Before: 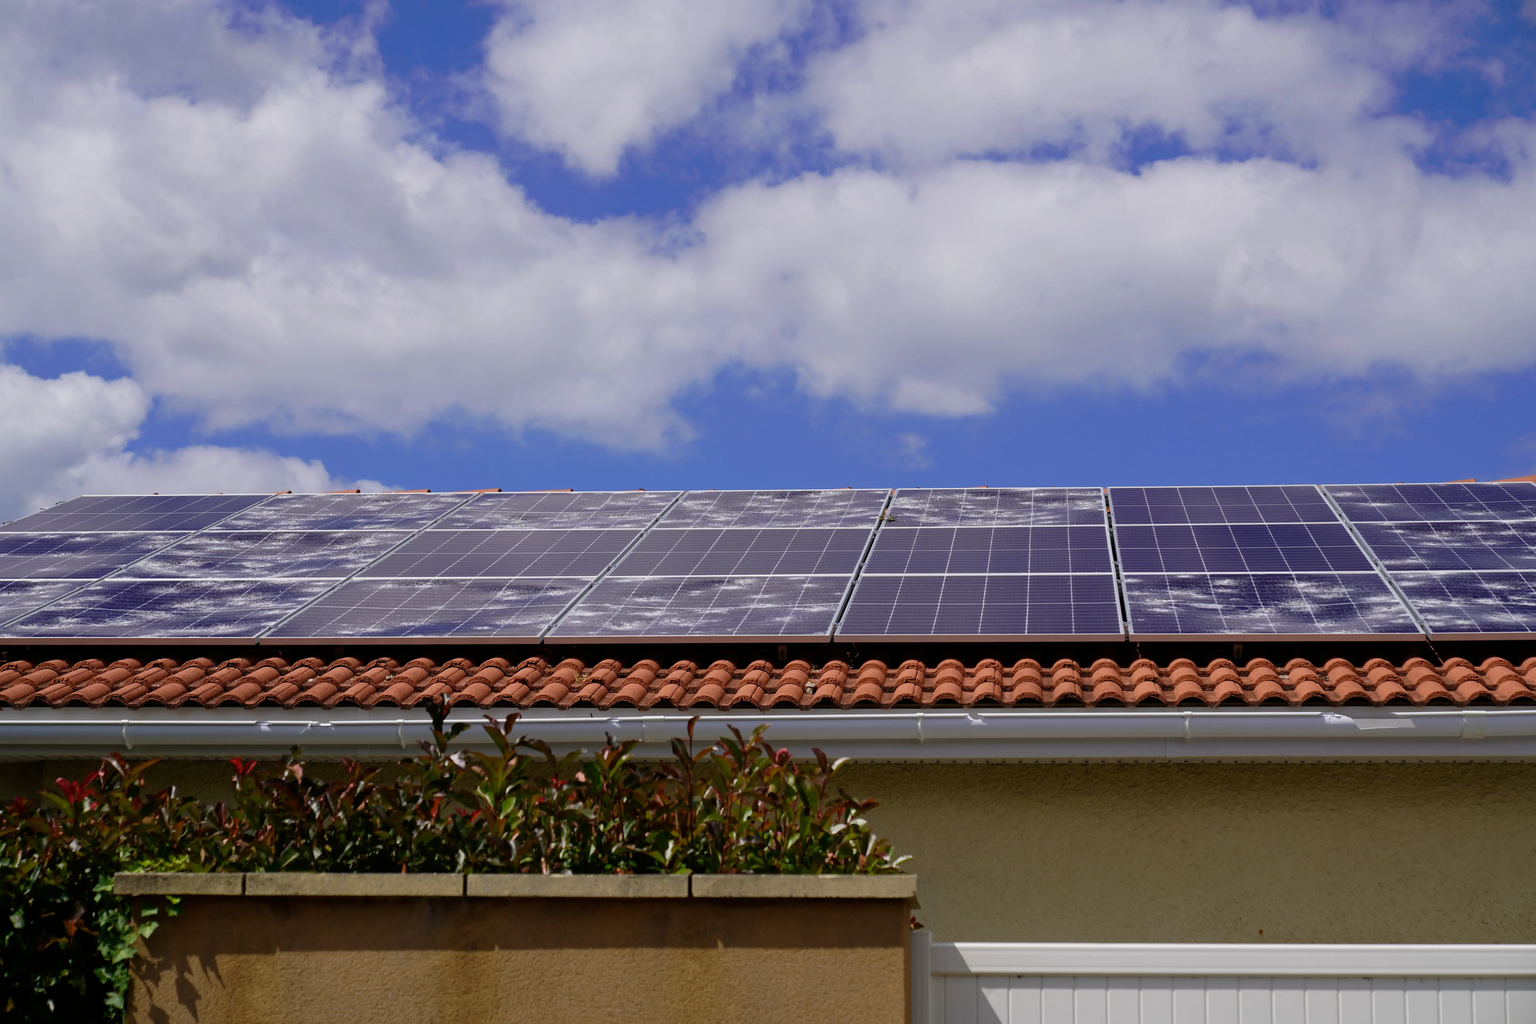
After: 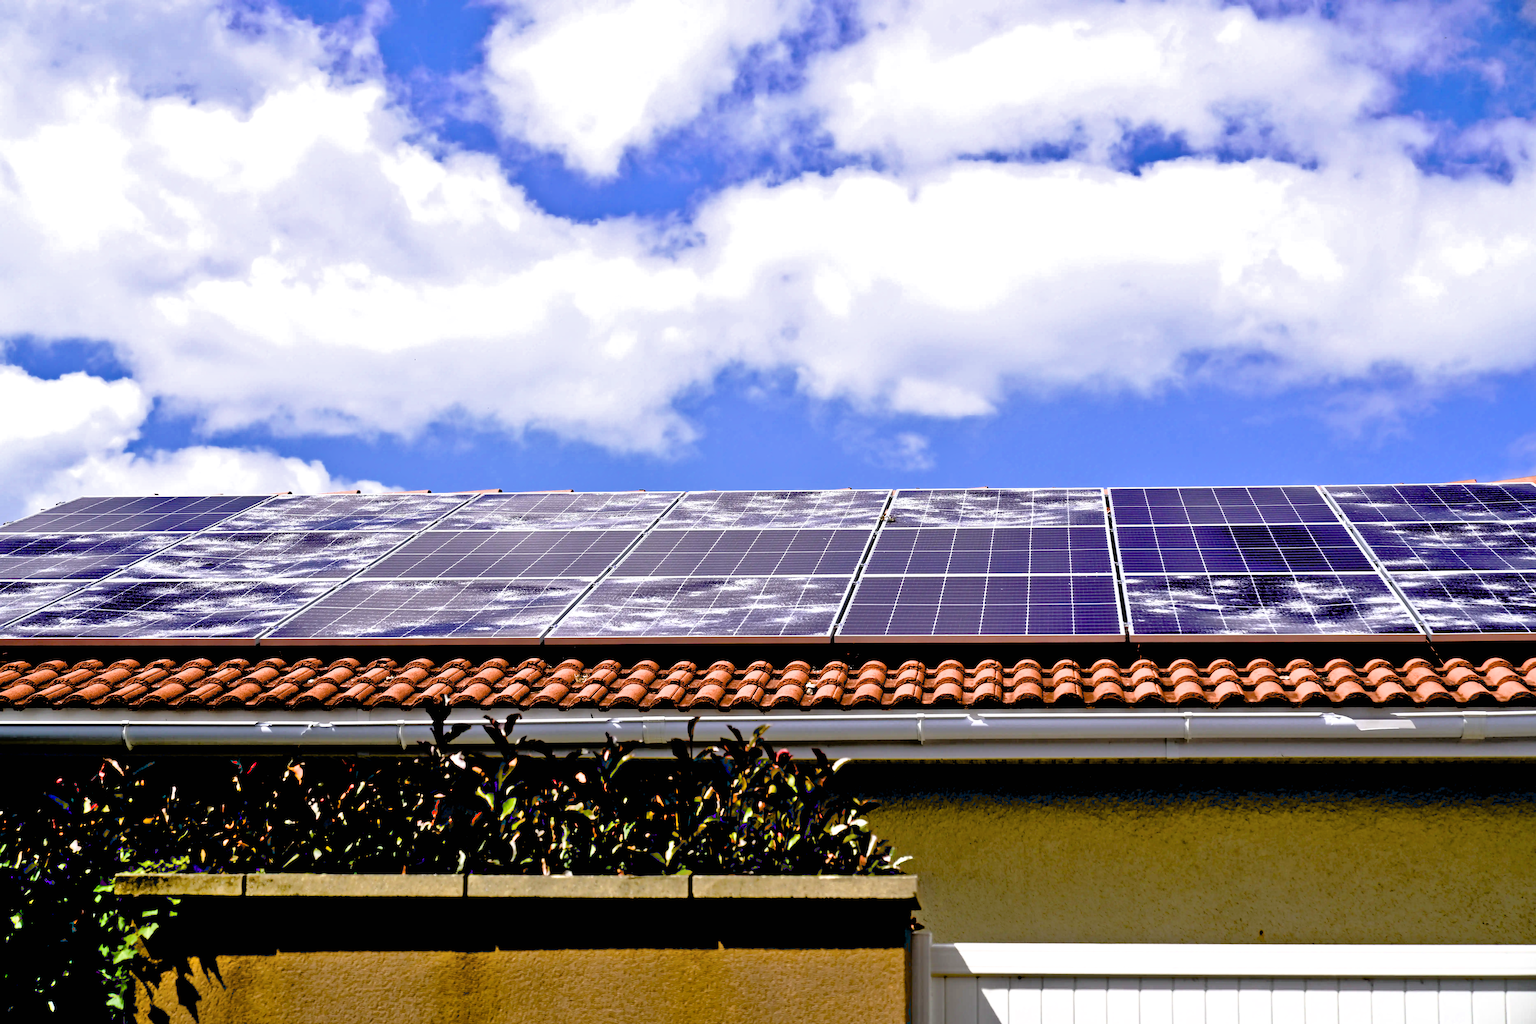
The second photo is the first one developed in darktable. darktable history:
filmic rgb: black relative exposure -8.01 EV, white relative exposure 2.19 EV, hardness 6.97, color science v6 (2022)
shadows and highlights: white point adjustment 0.065, soften with gaussian
exposure: black level correction 0.037, exposure 0.9 EV, compensate highlight preservation false
tone equalizer: -8 EV -1.83 EV, -7 EV -1.14 EV, -6 EV -1.63 EV, smoothing diameter 2.07%, edges refinement/feathering 24.08, mask exposure compensation -1.57 EV, filter diffusion 5
